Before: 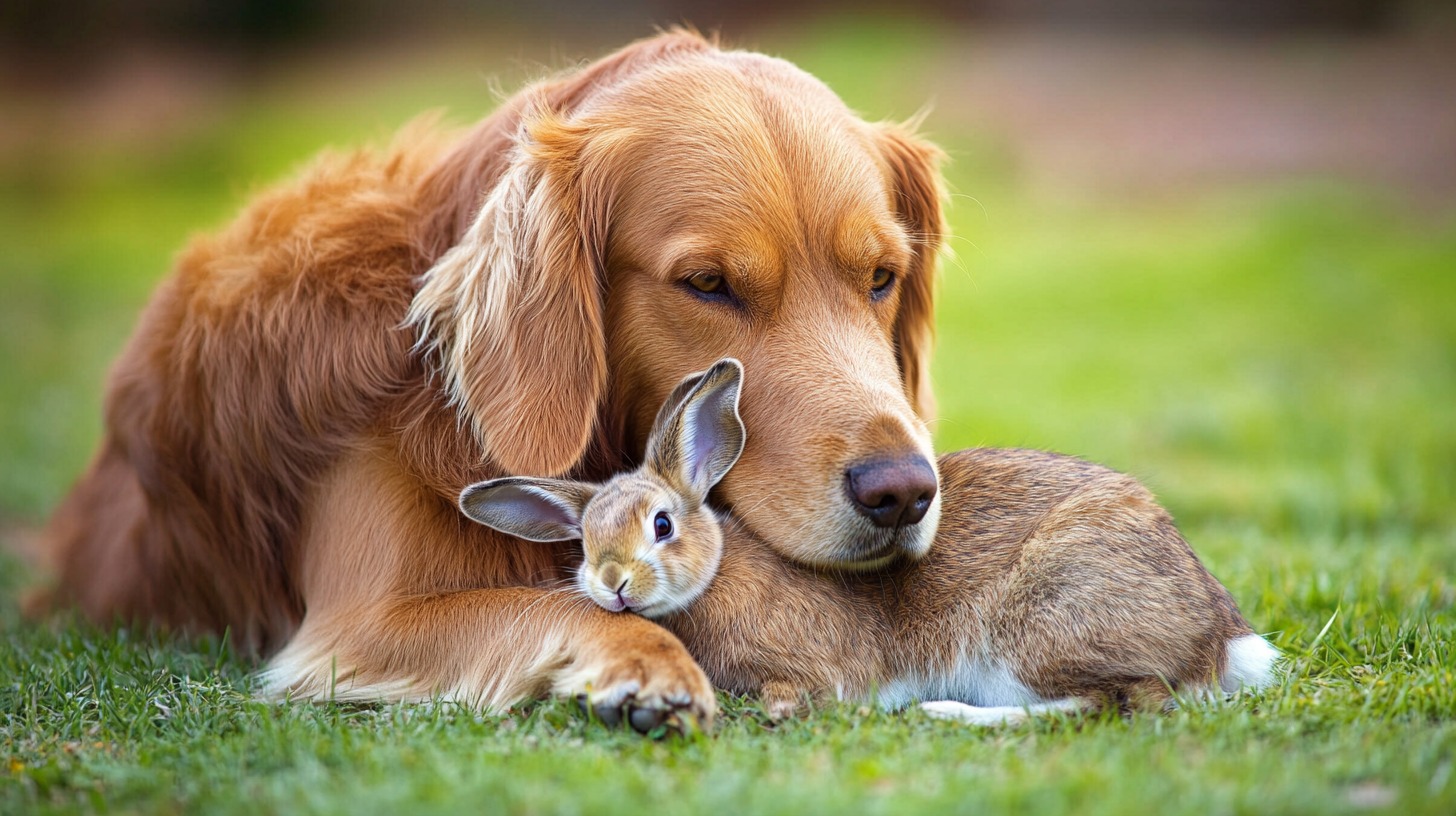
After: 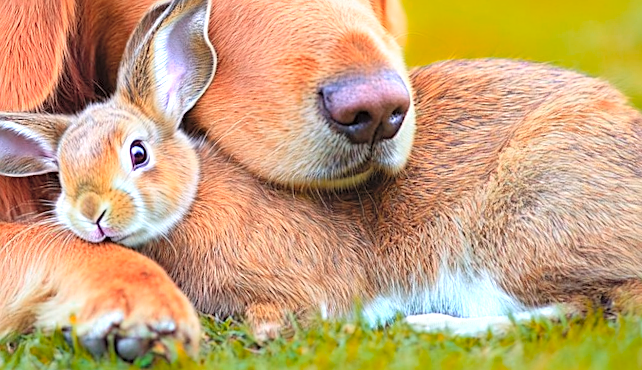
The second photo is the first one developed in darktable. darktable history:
crop: left 35.976%, top 45.819%, right 18.162%, bottom 5.807%
sharpen: on, module defaults
color zones: curves: ch0 [(0.473, 0.374) (0.742, 0.784)]; ch1 [(0.354, 0.737) (0.742, 0.705)]; ch2 [(0.318, 0.421) (0.758, 0.532)]
contrast brightness saturation: contrast 0.1, brightness 0.3, saturation 0.14
rotate and perspective: rotation -3°, crop left 0.031, crop right 0.968, crop top 0.07, crop bottom 0.93
